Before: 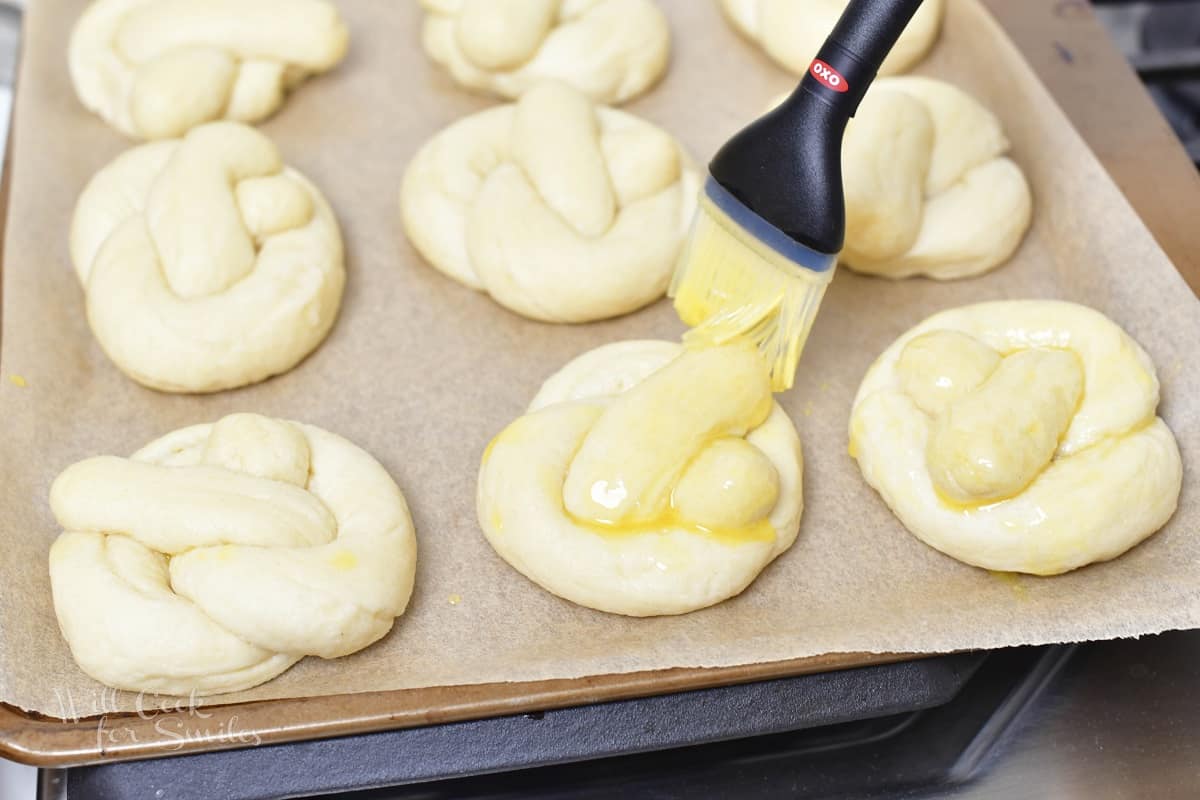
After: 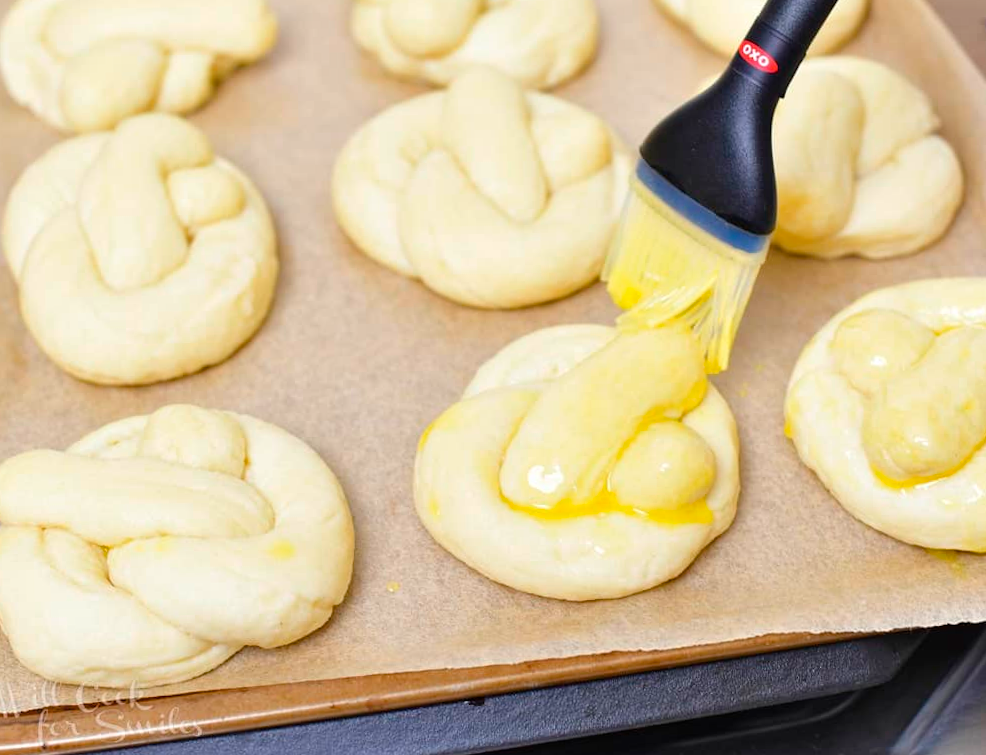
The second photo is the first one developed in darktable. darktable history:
crop and rotate: angle 1°, left 4.281%, top 0.642%, right 11.383%, bottom 2.486%
color balance rgb: perceptual saturation grading › global saturation 20%, global vibrance 20%
